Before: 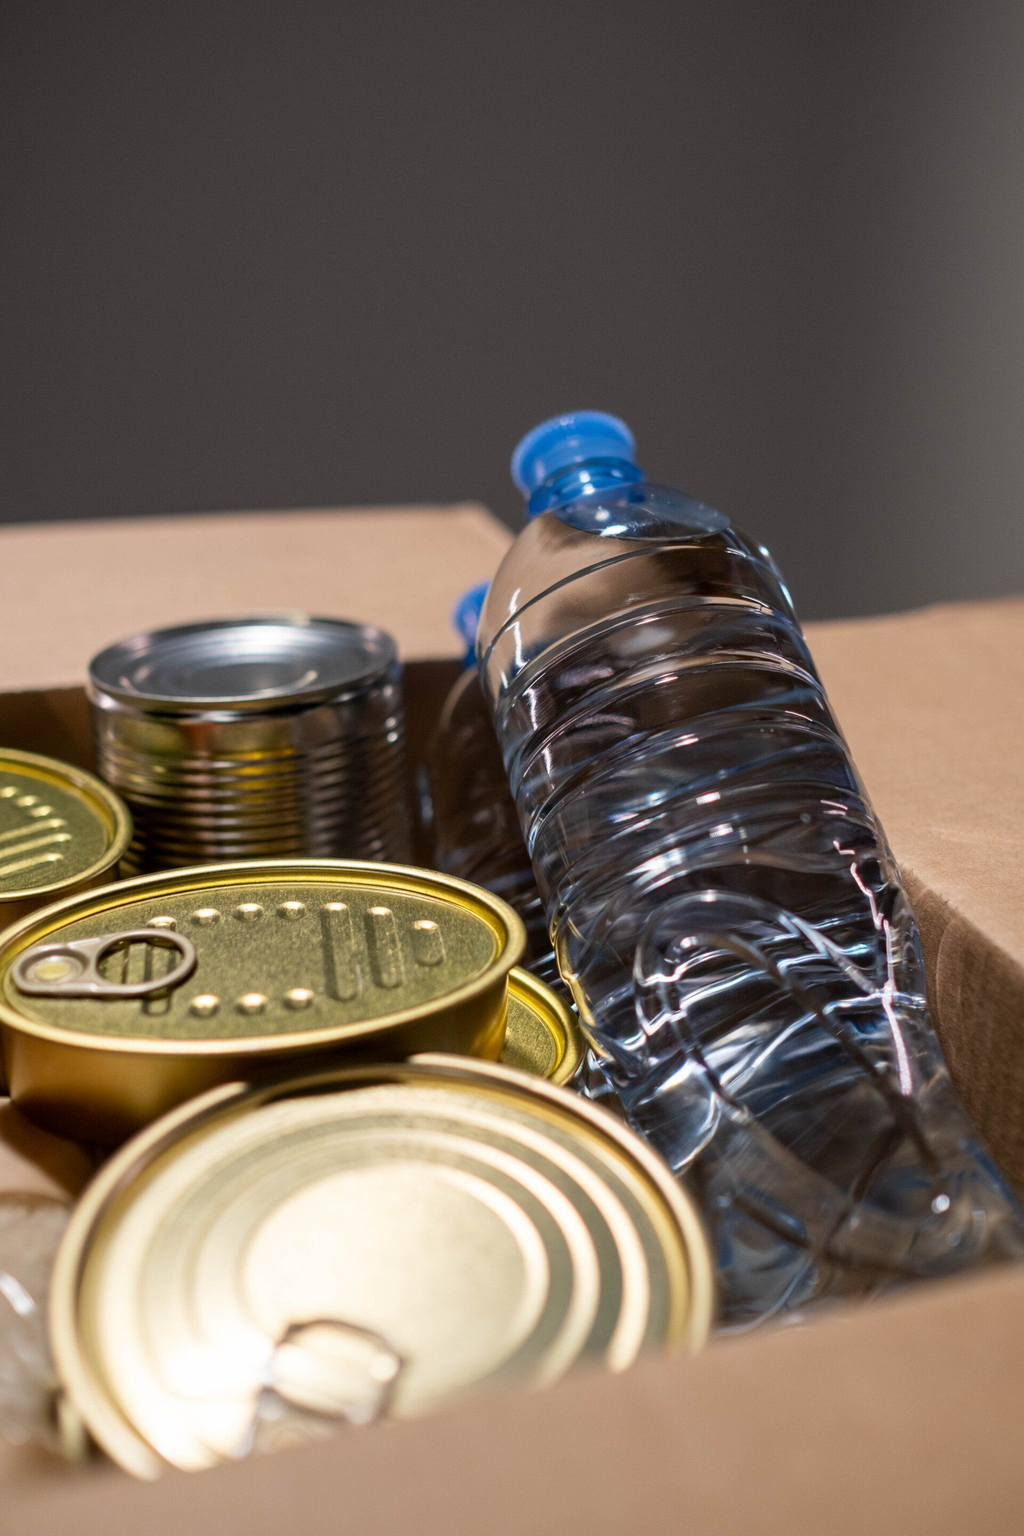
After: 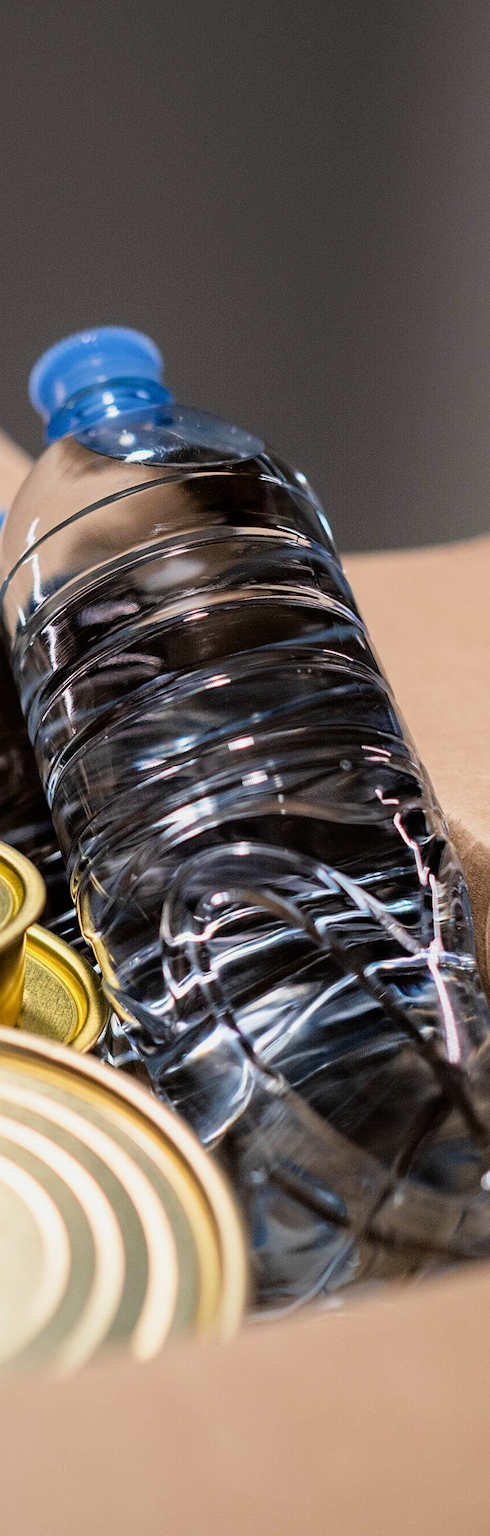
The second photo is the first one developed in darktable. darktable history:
crop: left 47.298%, top 6.953%, right 8.091%
tone equalizer: -8 EV -0.754 EV, -7 EV -0.732 EV, -6 EV -0.572 EV, -5 EV -0.414 EV, -3 EV 0.383 EV, -2 EV 0.6 EV, -1 EV 0.689 EV, +0 EV 0.731 EV
sharpen: on, module defaults
filmic rgb: black relative exposure -7.97 EV, white relative exposure 4.02 EV, hardness 4.21
